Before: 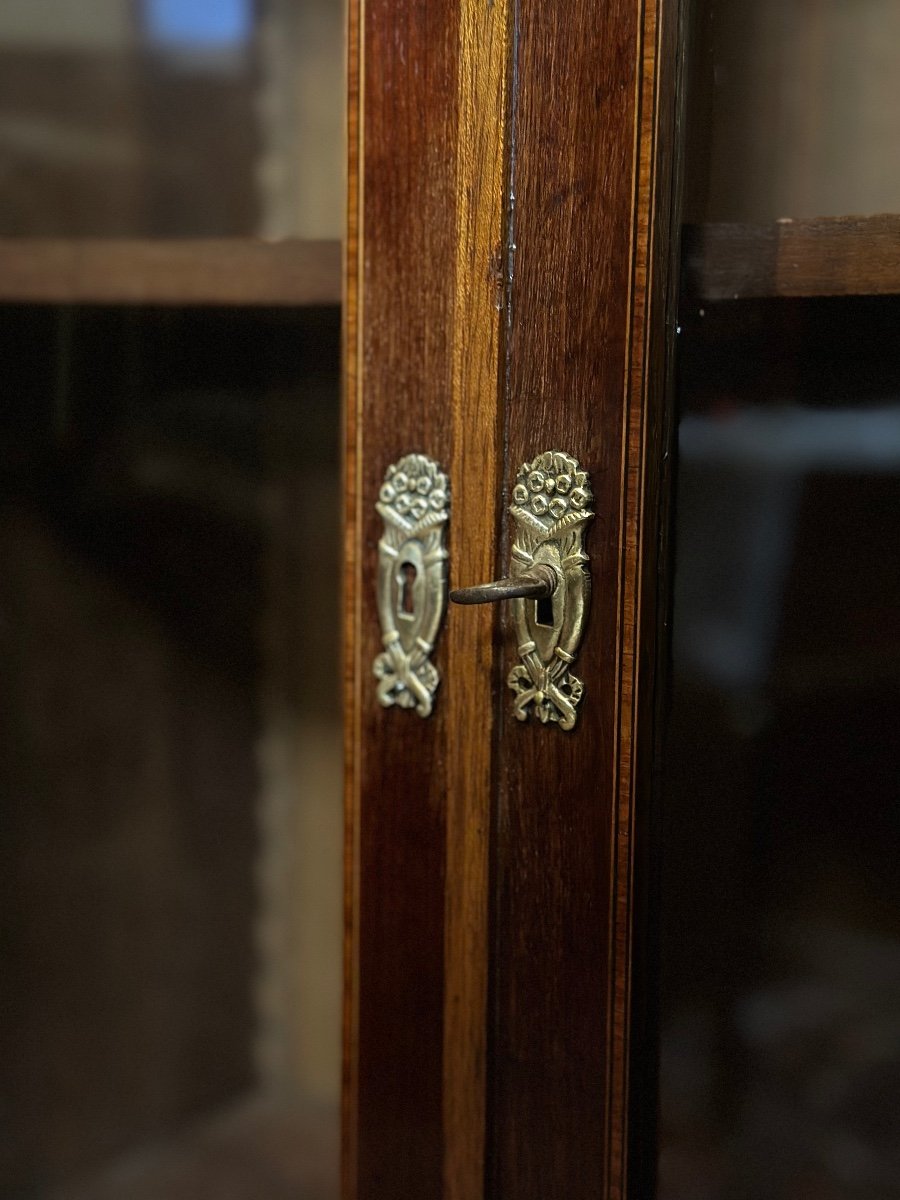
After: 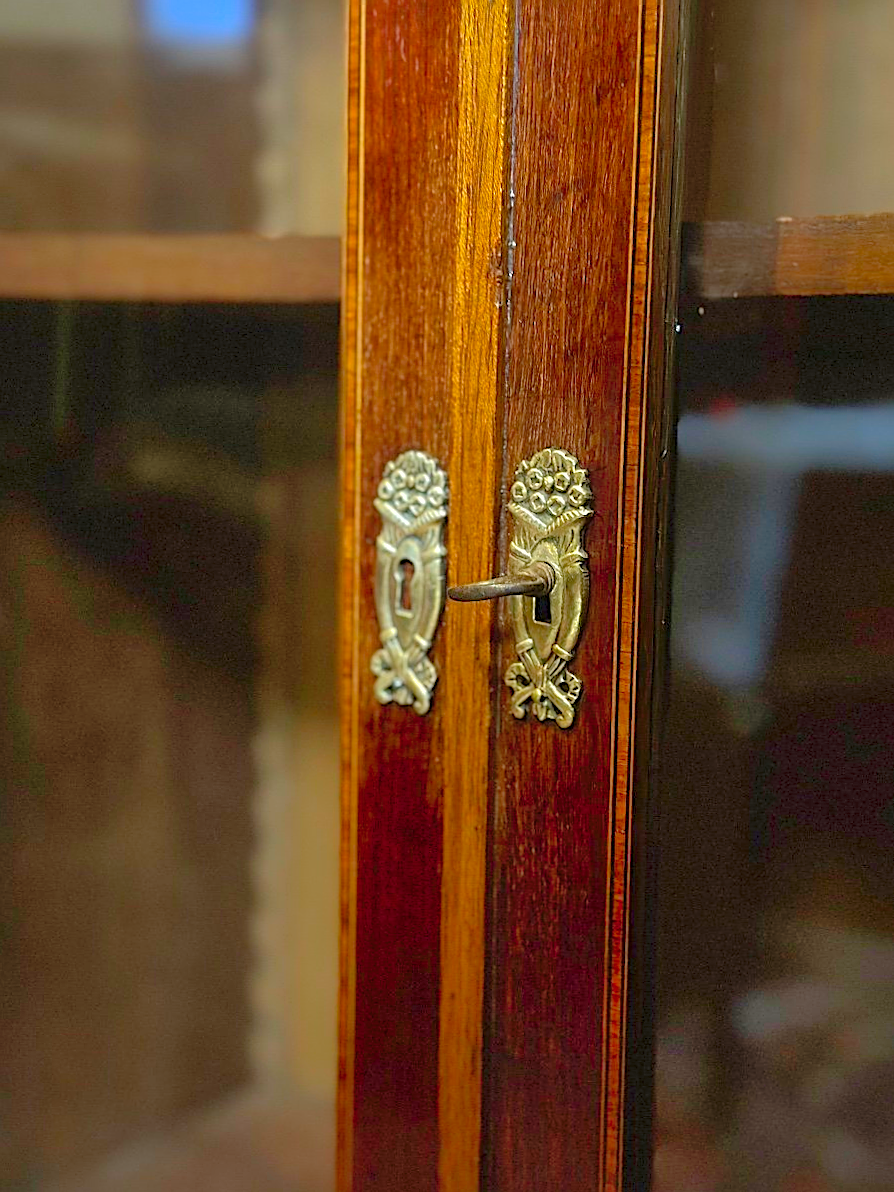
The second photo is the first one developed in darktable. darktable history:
sharpen: on, module defaults
levels: levels [0, 0.397, 0.955]
color balance rgb: shadows lift › luminance -9.131%, perceptual saturation grading › global saturation 30.644%
crop and rotate: angle -0.275°
shadows and highlights: on, module defaults
